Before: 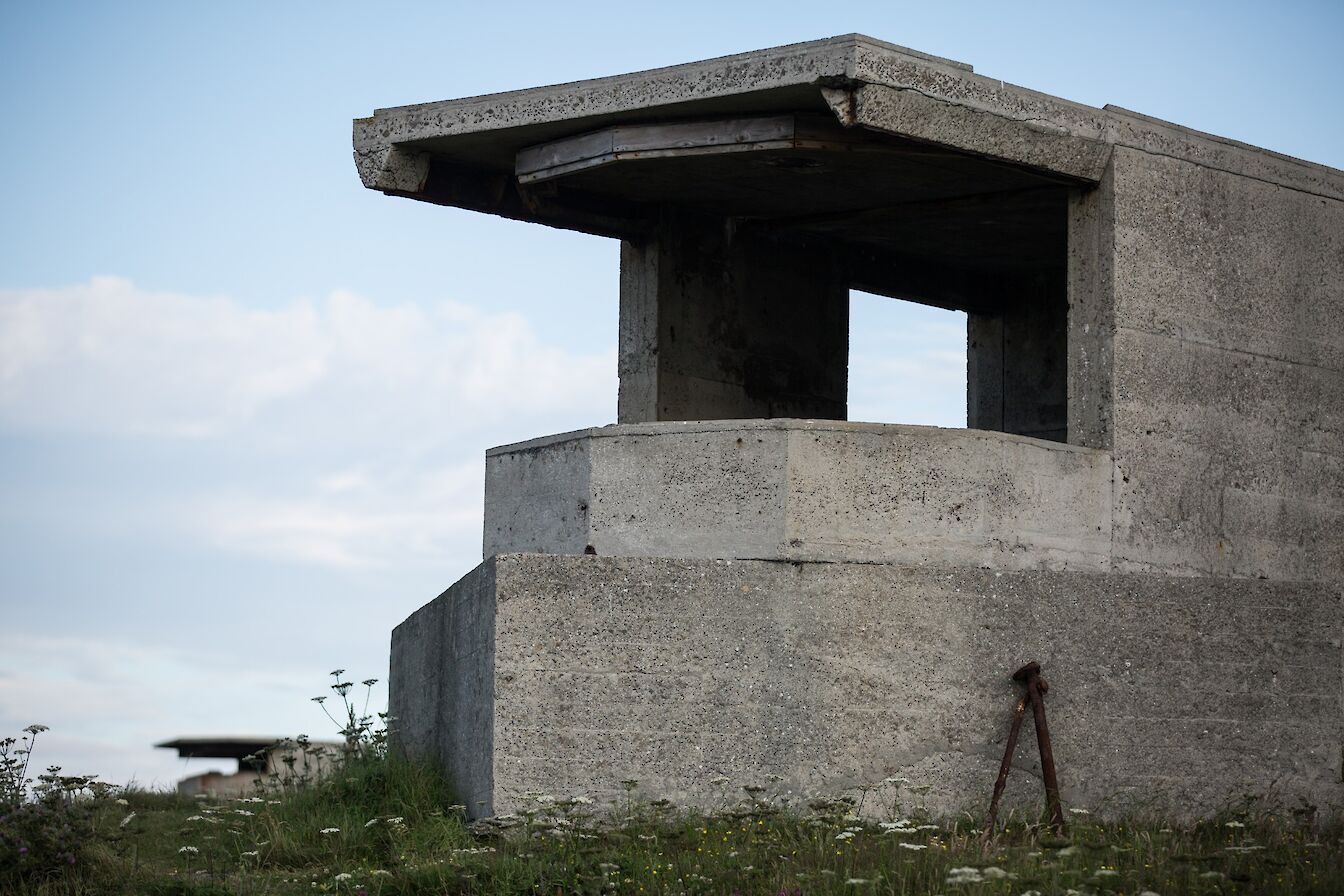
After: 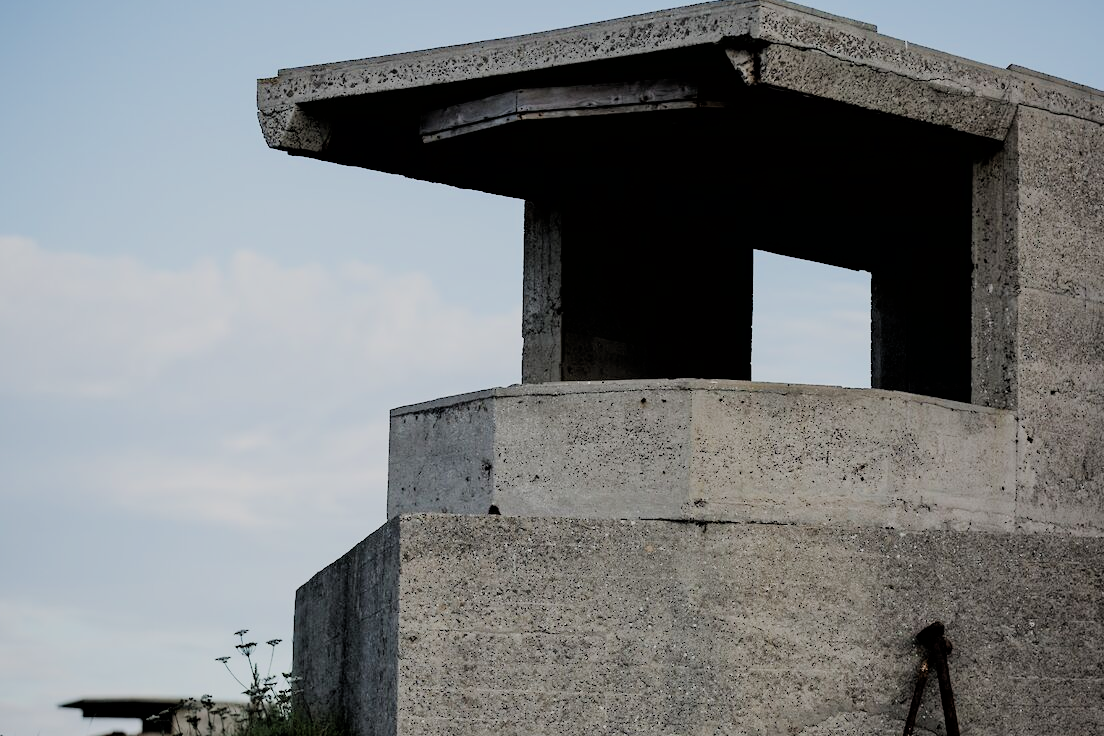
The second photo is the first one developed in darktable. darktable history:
filmic rgb: black relative exposure -4.38 EV, white relative exposure 4.56 EV, hardness 2.37, contrast 1.05
crop and rotate: left 7.196%, top 4.574%, right 10.605%, bottom 13.178%
haze removal: adaptive false
